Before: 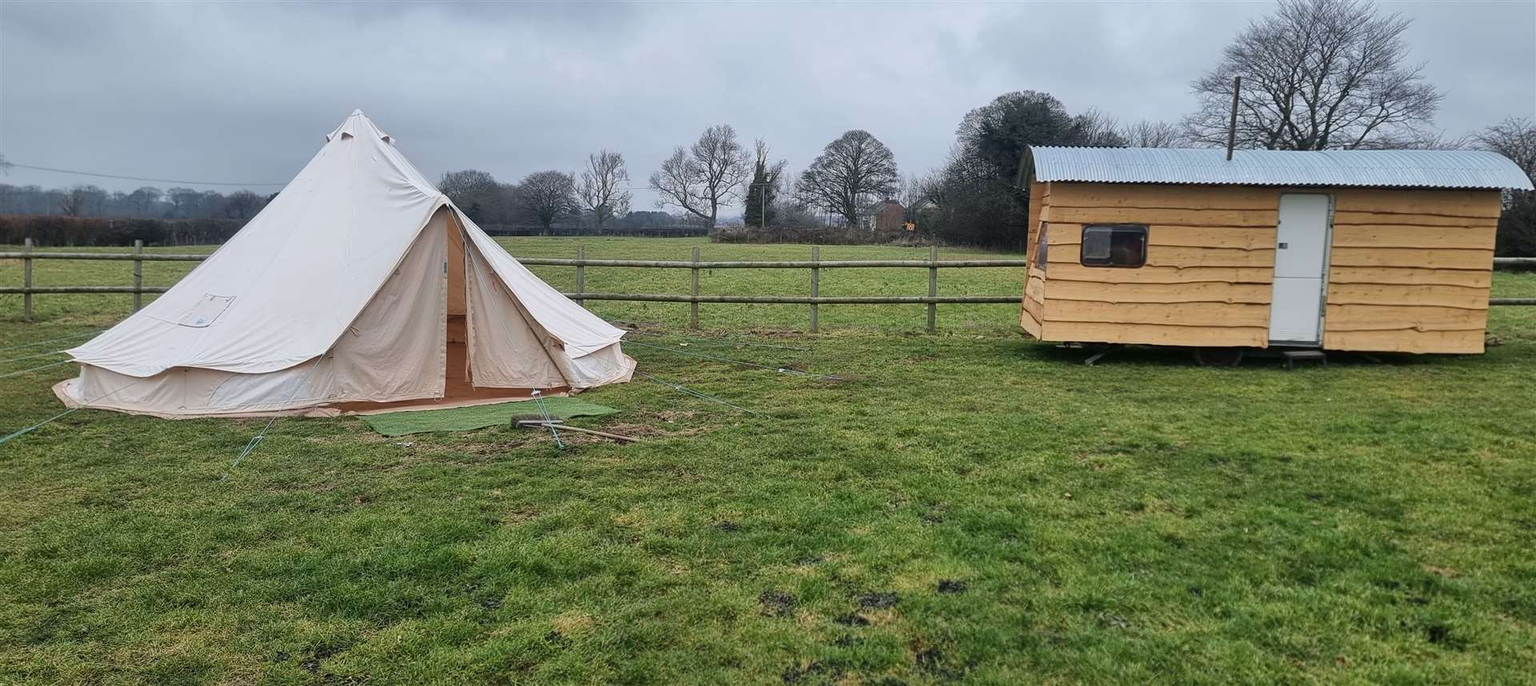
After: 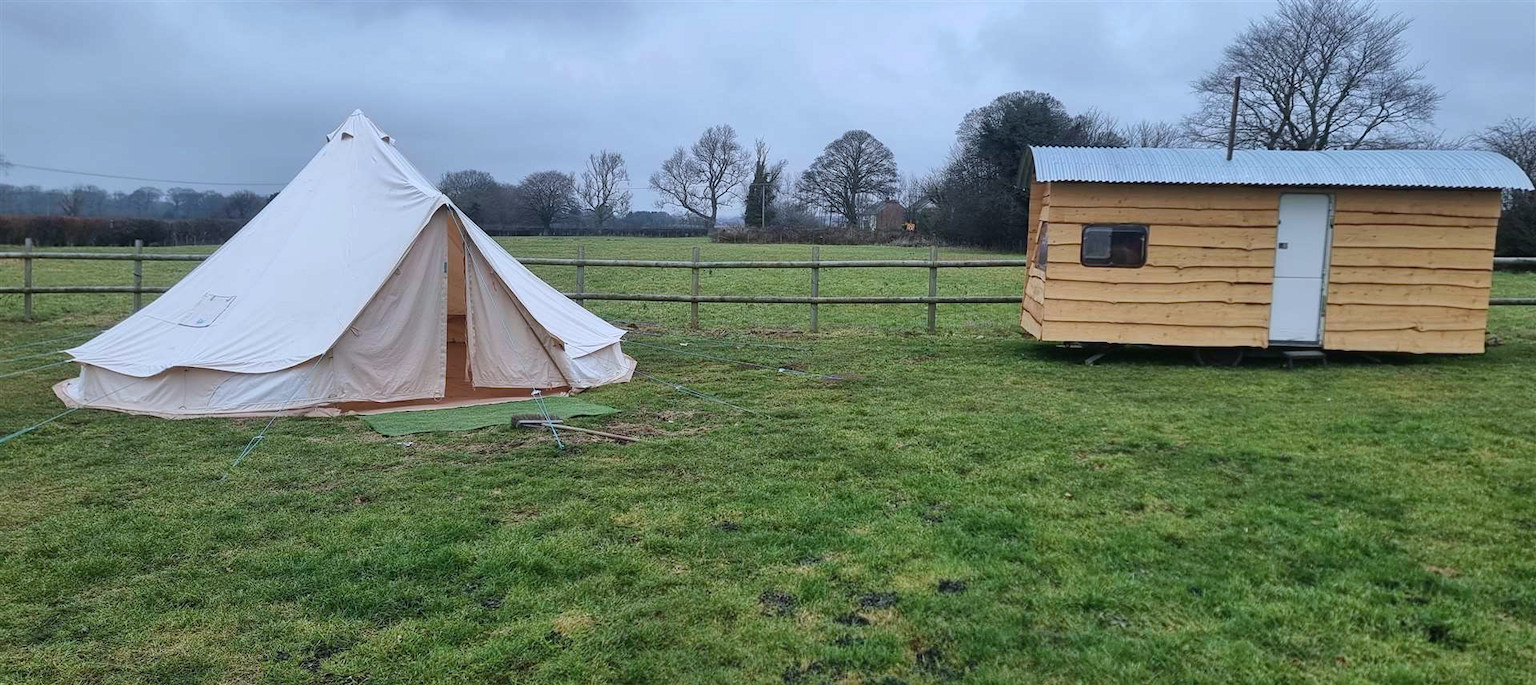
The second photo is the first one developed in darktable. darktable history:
color calibration: x 0.367, y 0.376, temperature 4363.23 K
contrast brightness saturation: contrast -0.019, brightness -0.013, saturation 0.036
